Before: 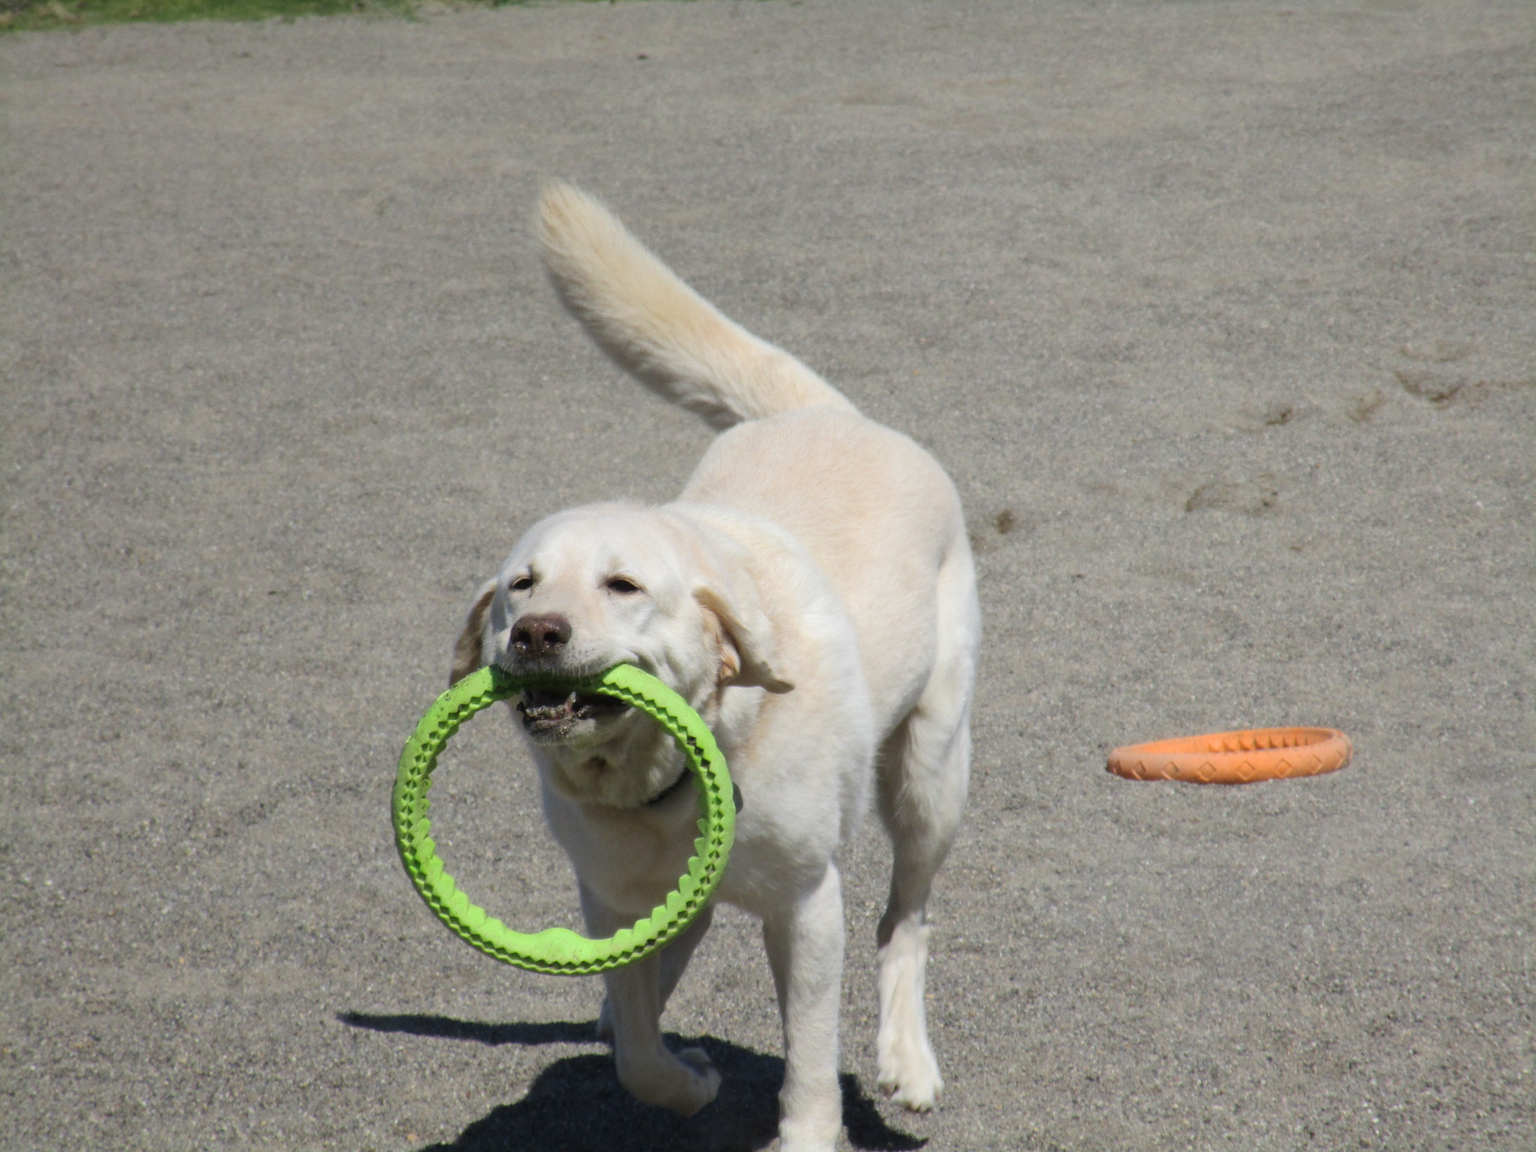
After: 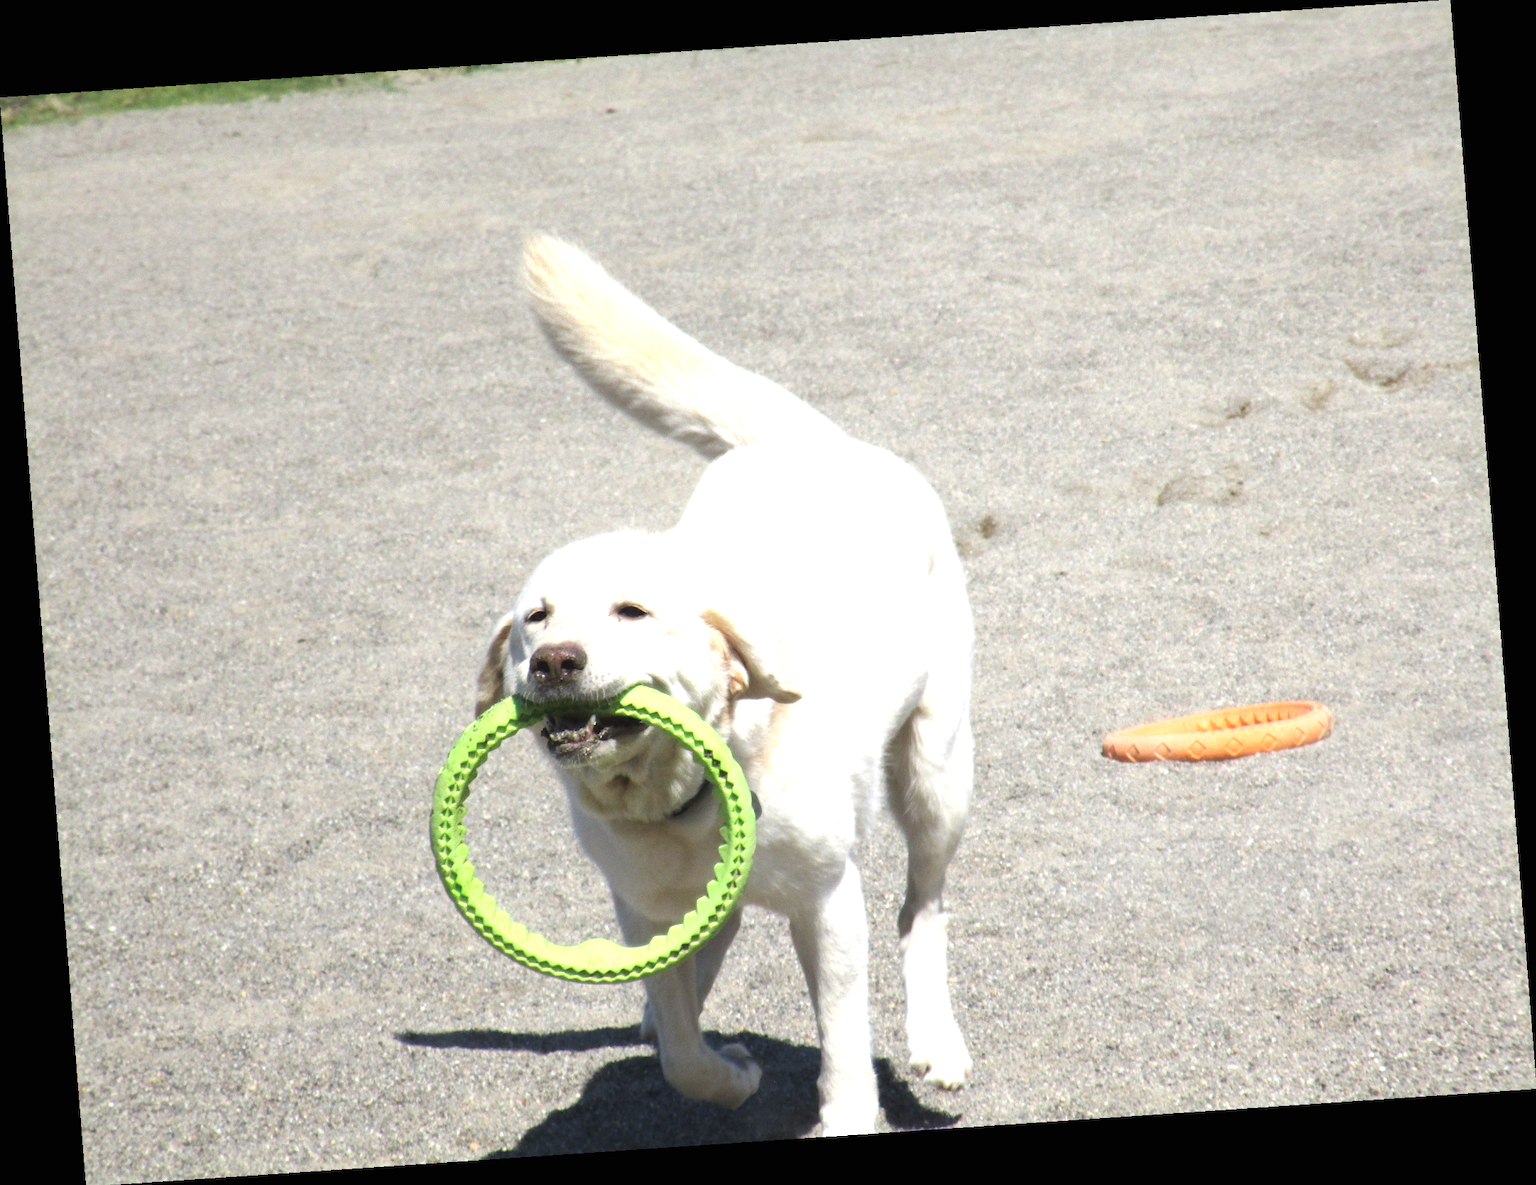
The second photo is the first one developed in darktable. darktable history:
rotate and perspective: rotation -4.2°, shear 0.006, automatic cropping off
exposure: black level correction 0, exposure 1.173 EV, compensate exposure bias true, compensate highlight preservation false
contrast brightness saturation: saturation -0.05
